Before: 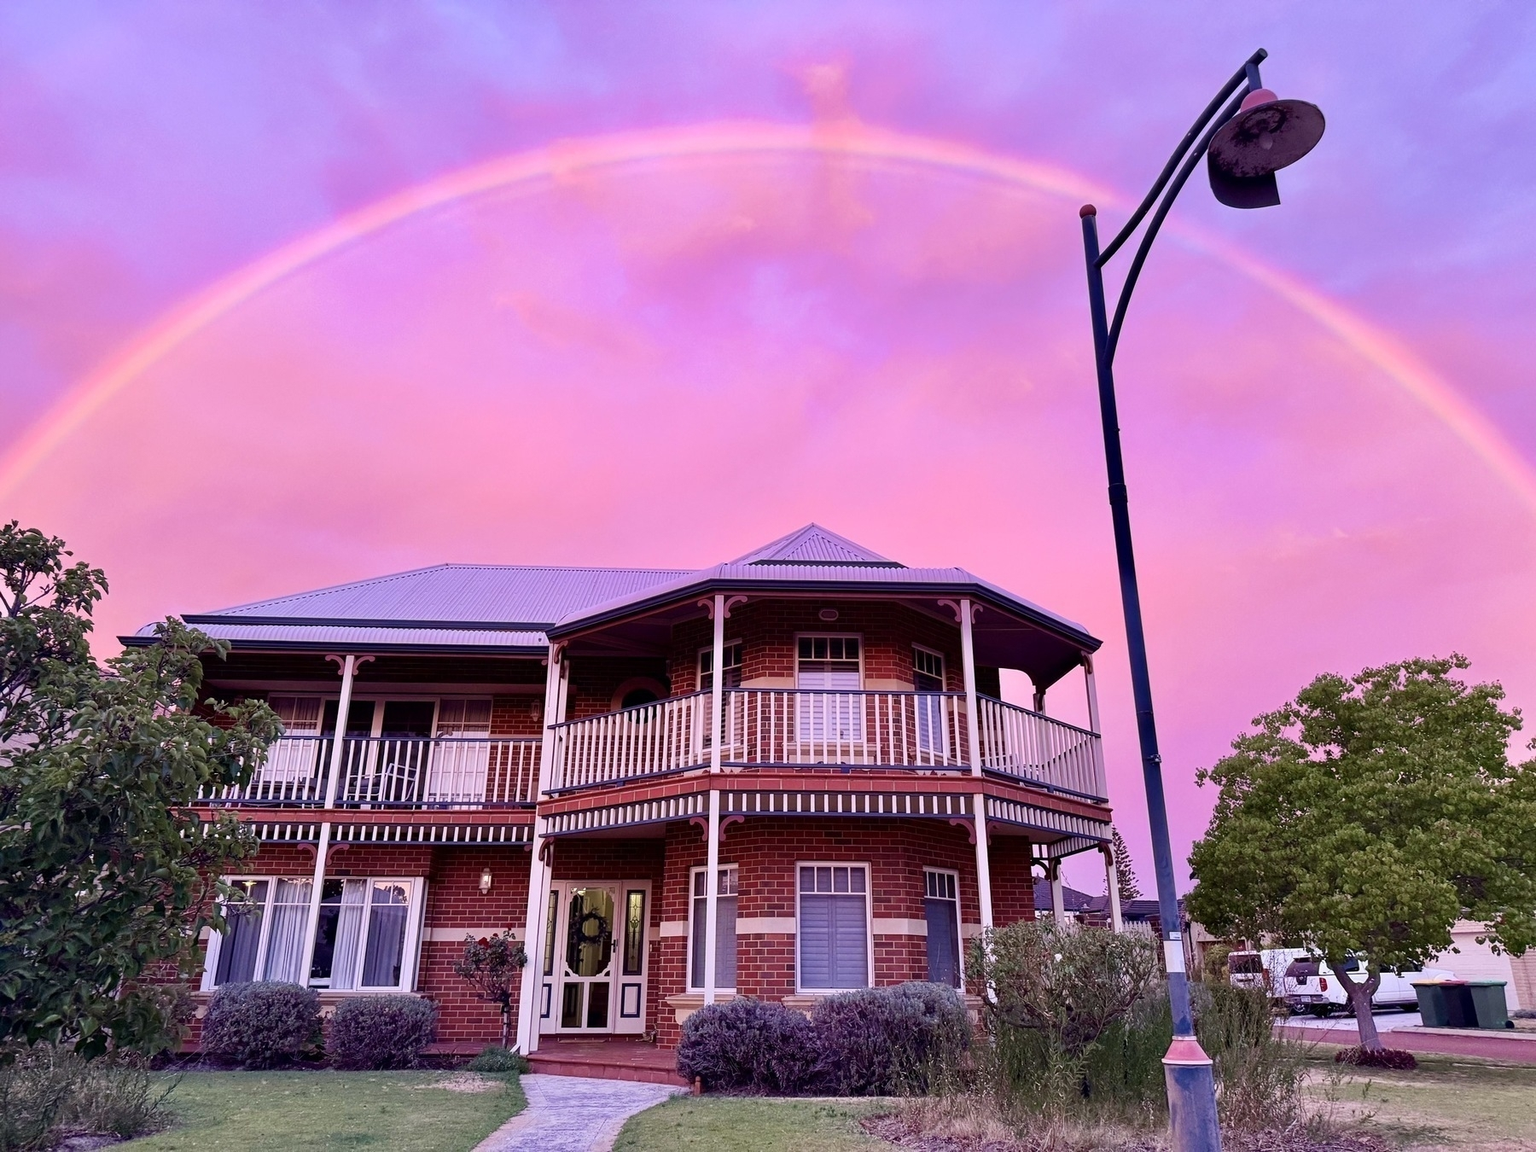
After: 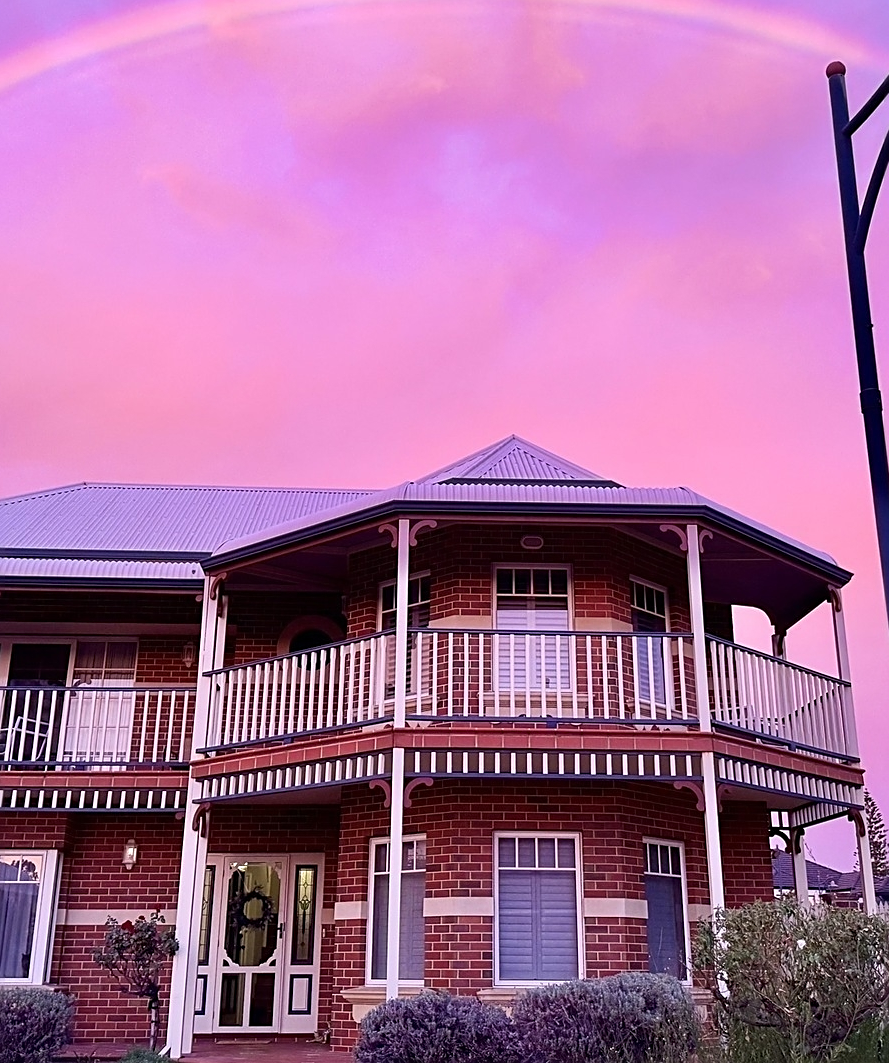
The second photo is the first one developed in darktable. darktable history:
sharpen: on, module defaults
crop and rotate: angle 0.011°, left 24.384%, top 13.207%, right 26.185%, bottom 8.003%
